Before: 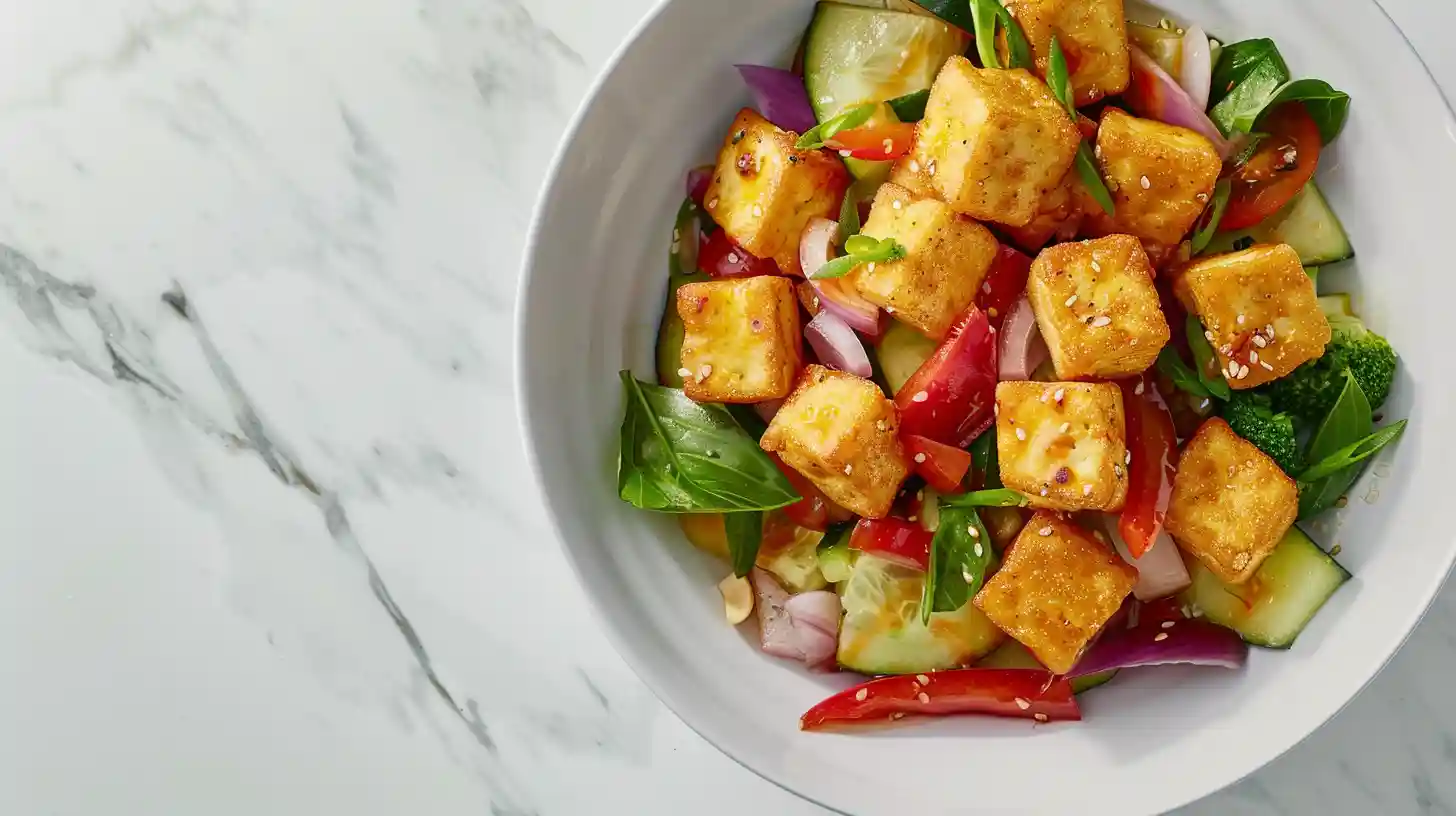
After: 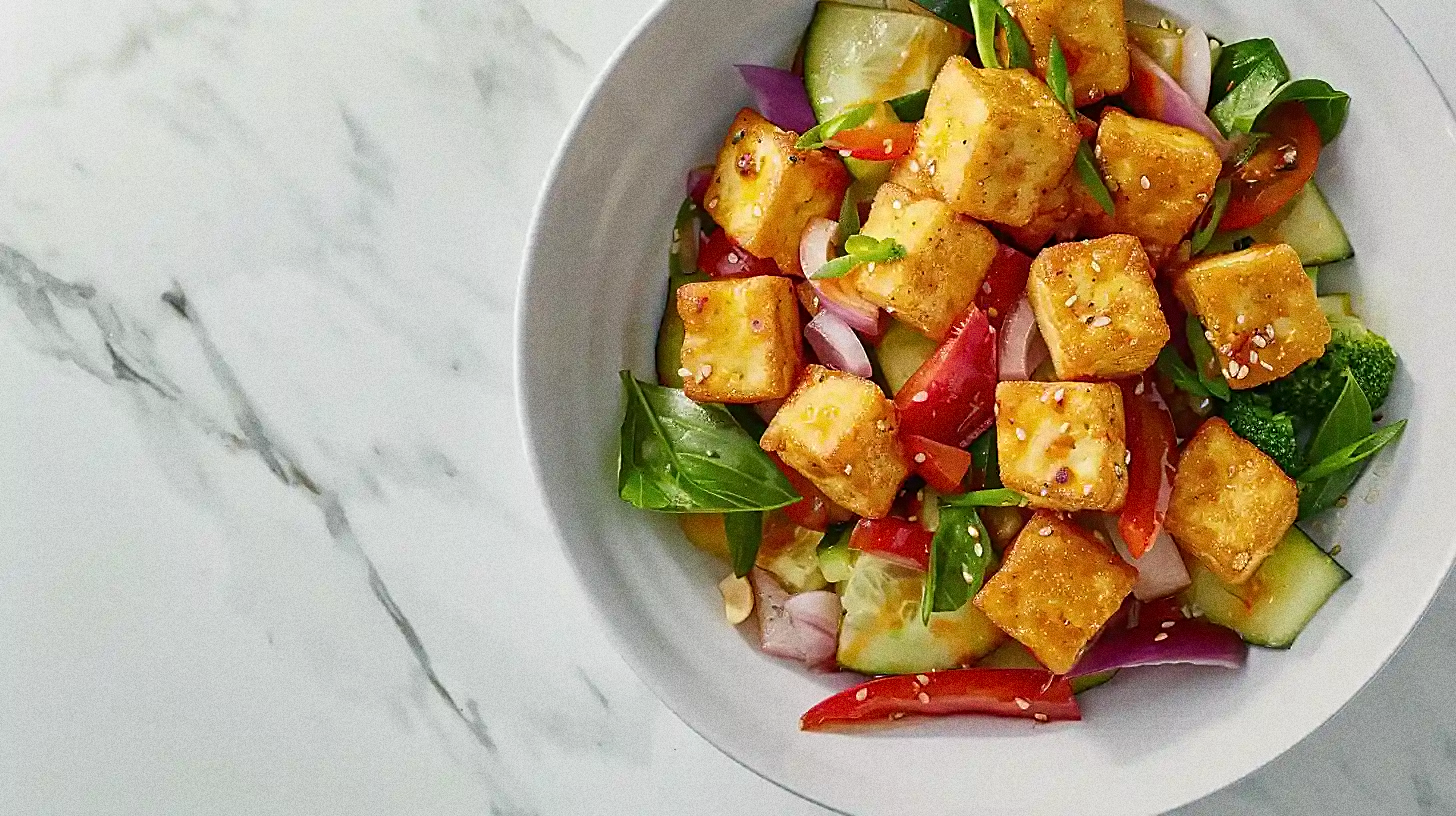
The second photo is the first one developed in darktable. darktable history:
grain: coarseness 0.09 ISO, strength 40%
sharpen: on, module defaults
